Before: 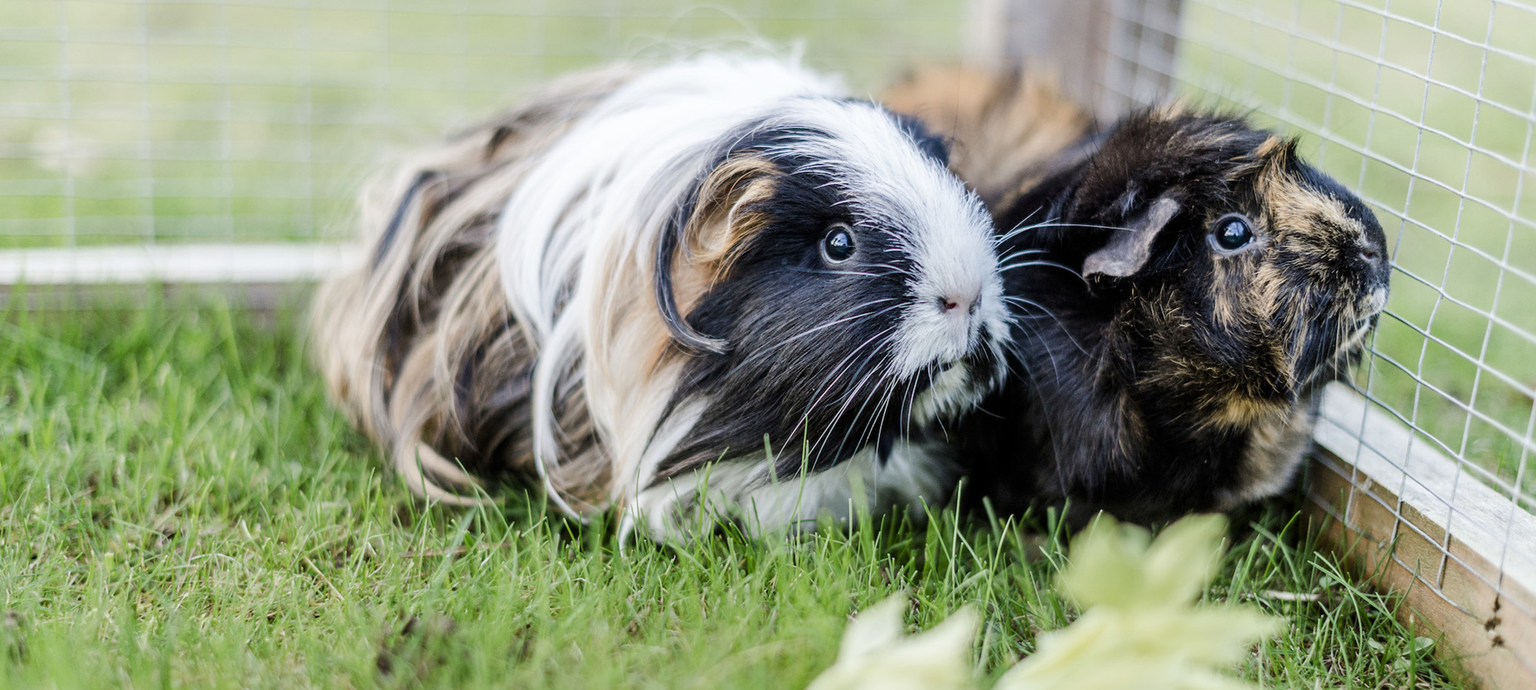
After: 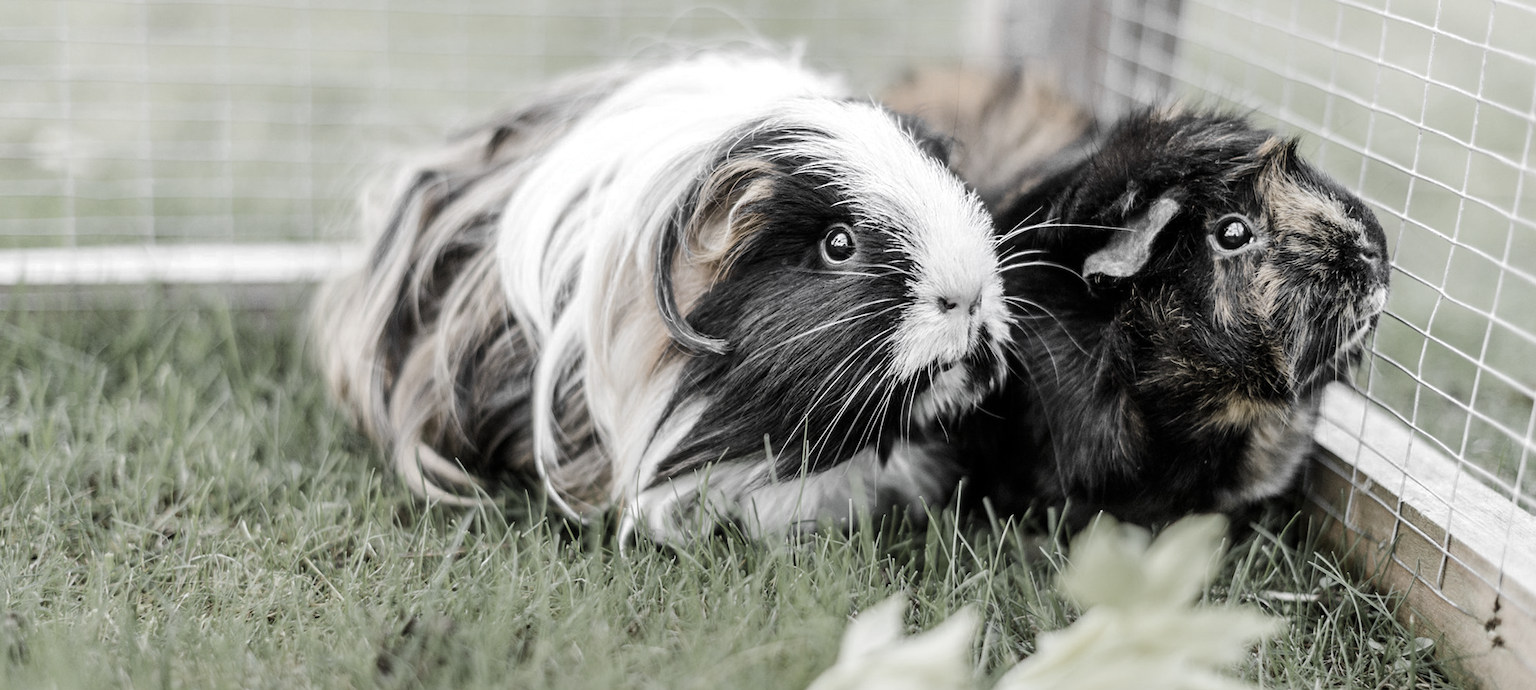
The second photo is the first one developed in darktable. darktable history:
tone equalizer: on, module defaults
color zones: curves: ch0 [(0, 0.613) (0.01, 0.613) (0.245, 0.448) (0.498, 0.529) (0.642, 0.665) (0.879, 0.777) (0.99, 0.613)]; ch1 [(0, 0.035) (0.121, 0.189) (0.259, 0.197) (0.415, 0.061) (0.589, 0.022) (0.732, 0.022) (0.857, 0.026) (0.991, 0.053)]
contrast brightness saturation: contrast 0.041, saturation 0.152
